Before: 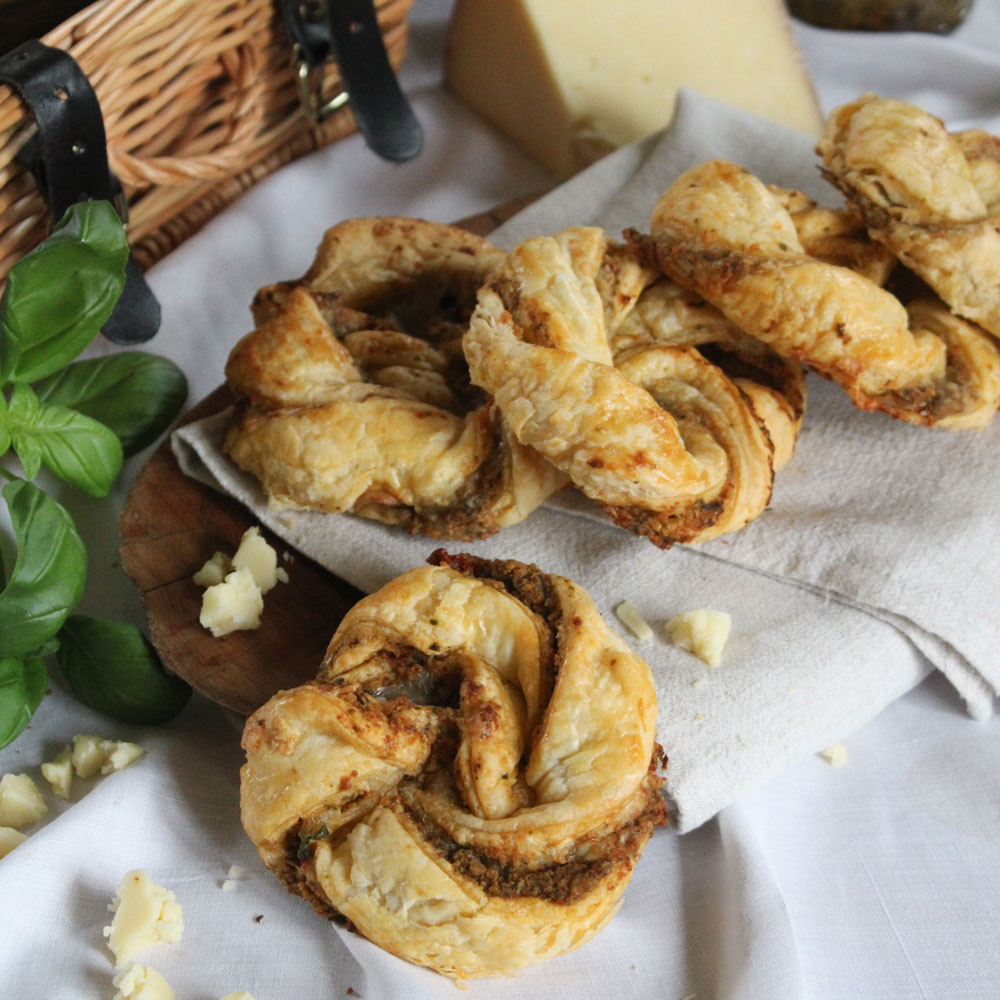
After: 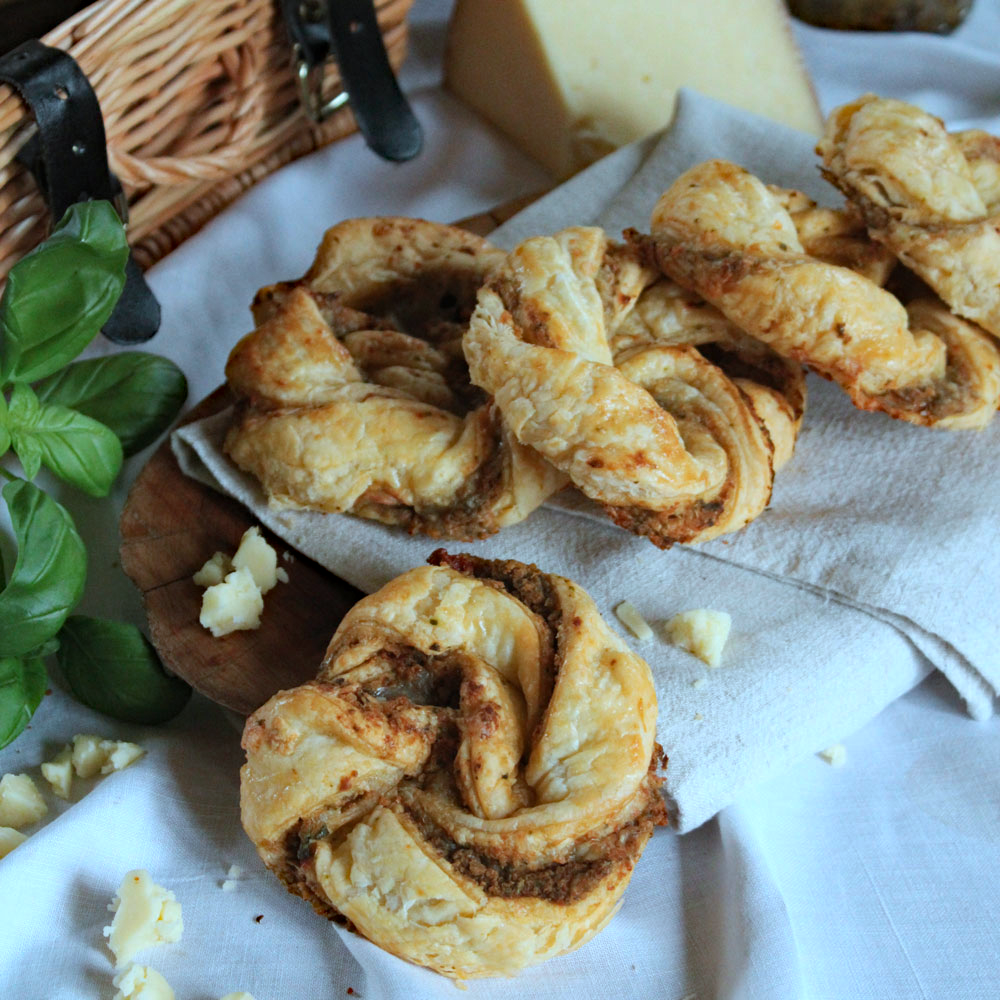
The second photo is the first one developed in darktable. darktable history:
color correction: highlights a* -9.73, highlights b* -21.22
haze removal: strength 0.29, distance 0.25, compatibility mode true, adaptive false
